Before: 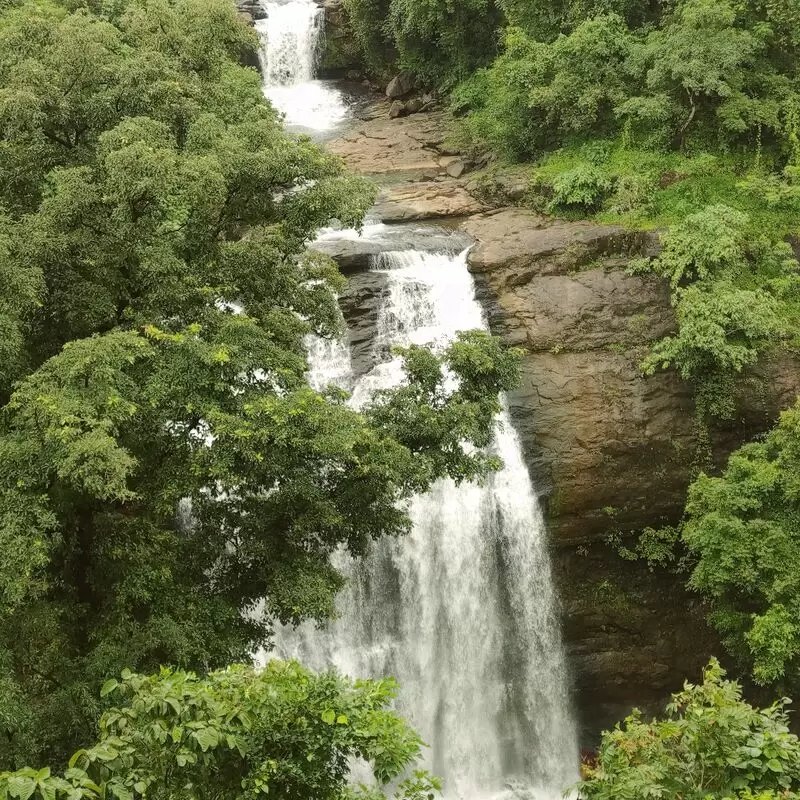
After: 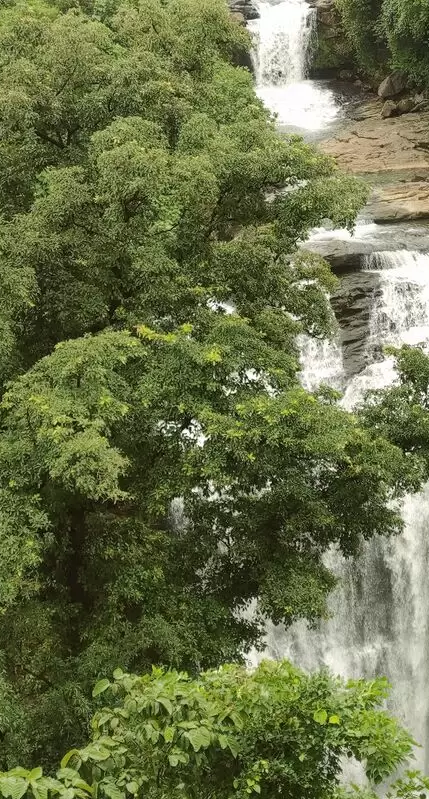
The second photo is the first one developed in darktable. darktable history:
crop: left 1.008%, right 45.332%, bottom 0.088%
shadows and highlights: soften with gaussian
